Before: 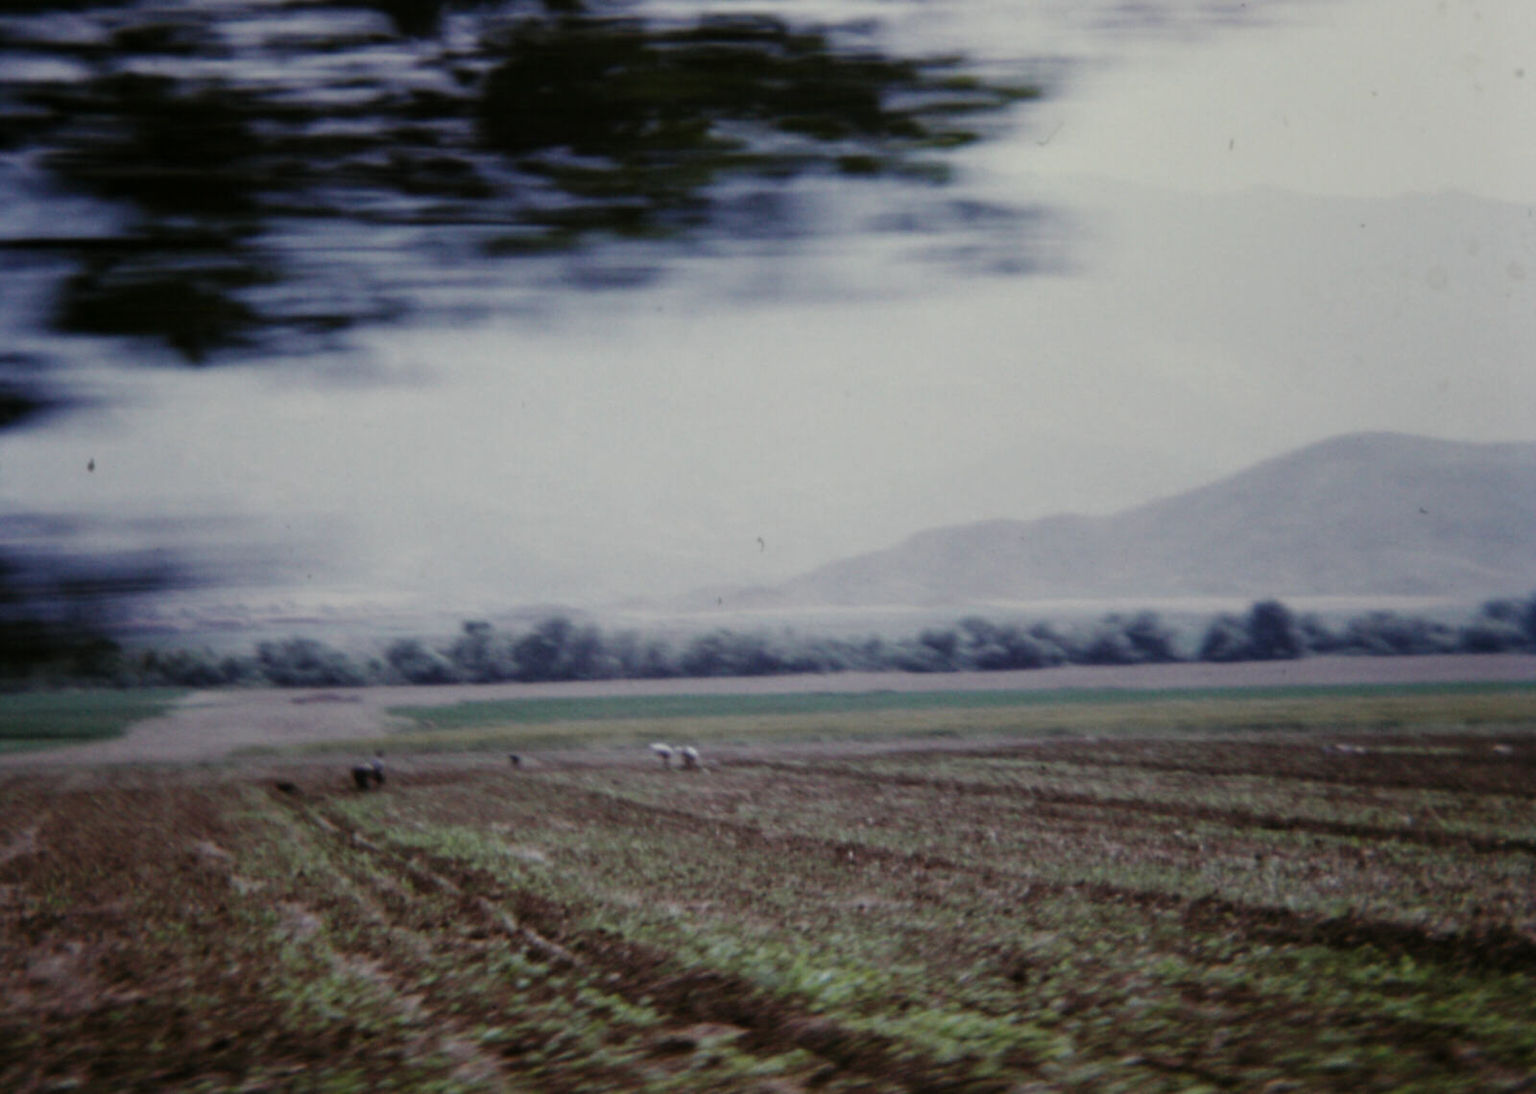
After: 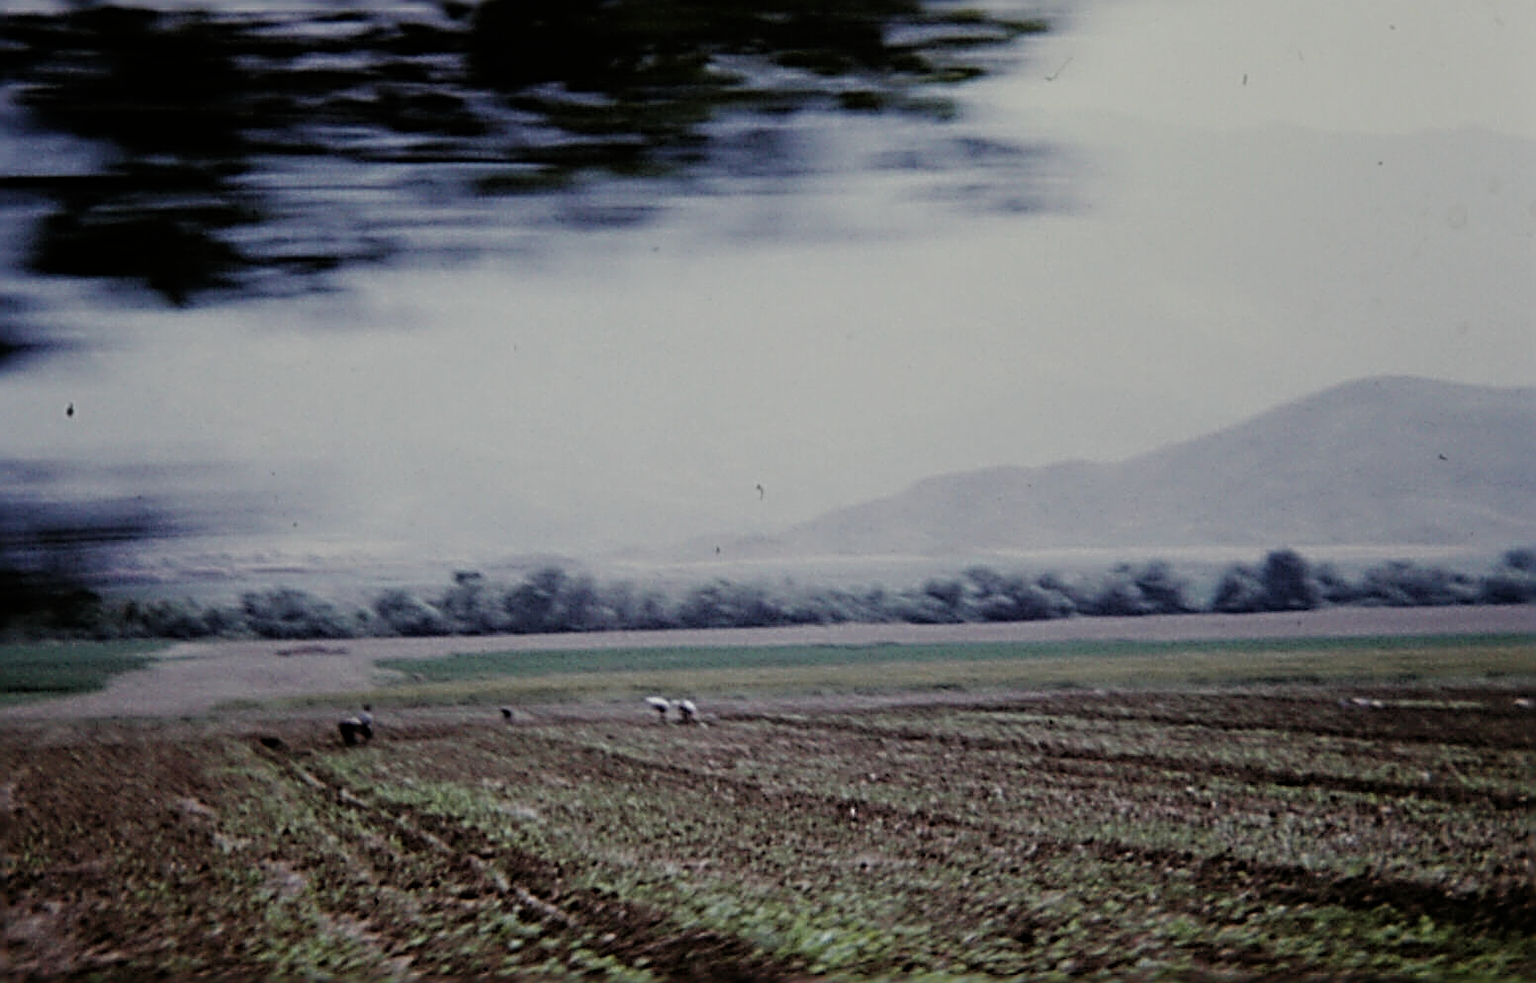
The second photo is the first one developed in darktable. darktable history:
filmic rgb: white relative exposure 3.8 EV, hardness 4.35
crop: left 1.507%, top 6.147%, right 1.379%, bottom 6.637%
sharpen: radius 3.158, amount 1.731
